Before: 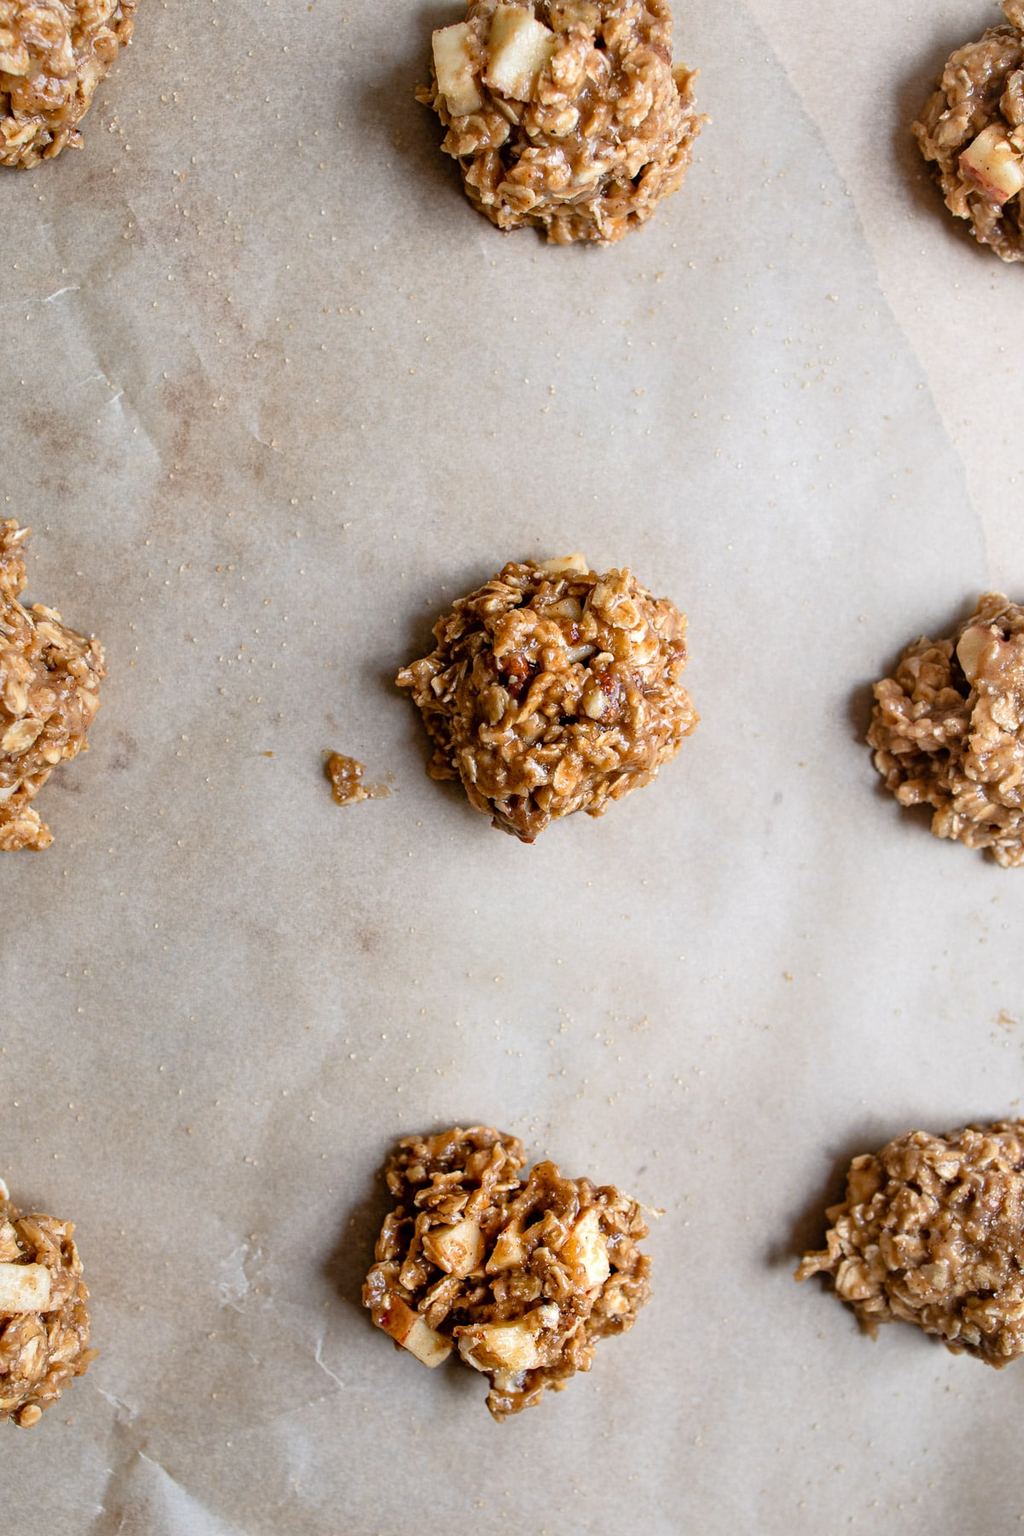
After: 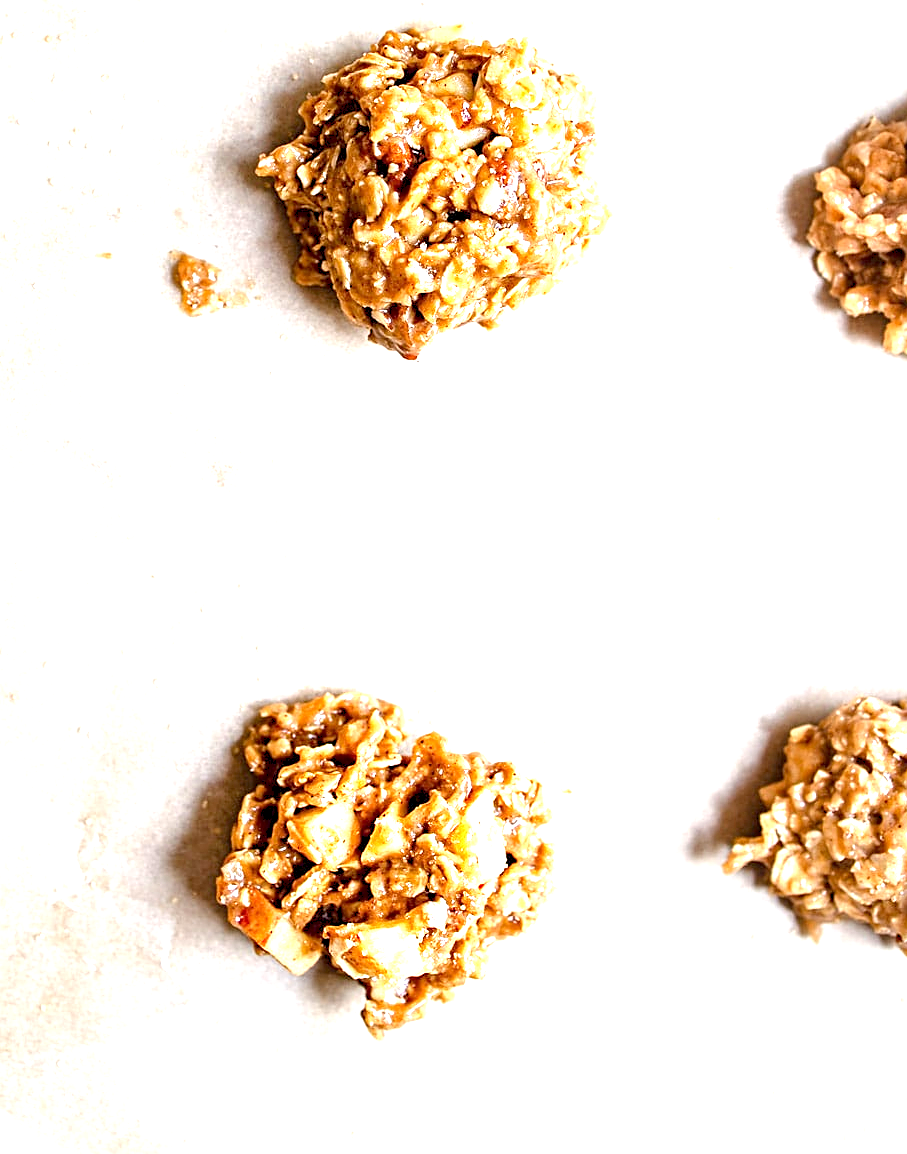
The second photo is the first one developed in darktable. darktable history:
crop and rotate: left 17.404%, top 34.919%, right 6.956%, bottom 0.922%
levels: levels [0, 0.478, 1]
exposure: black level correction 0.001, exposure 1.726 EV, compensate highlight preservation false
sharpen: on, module defaults
